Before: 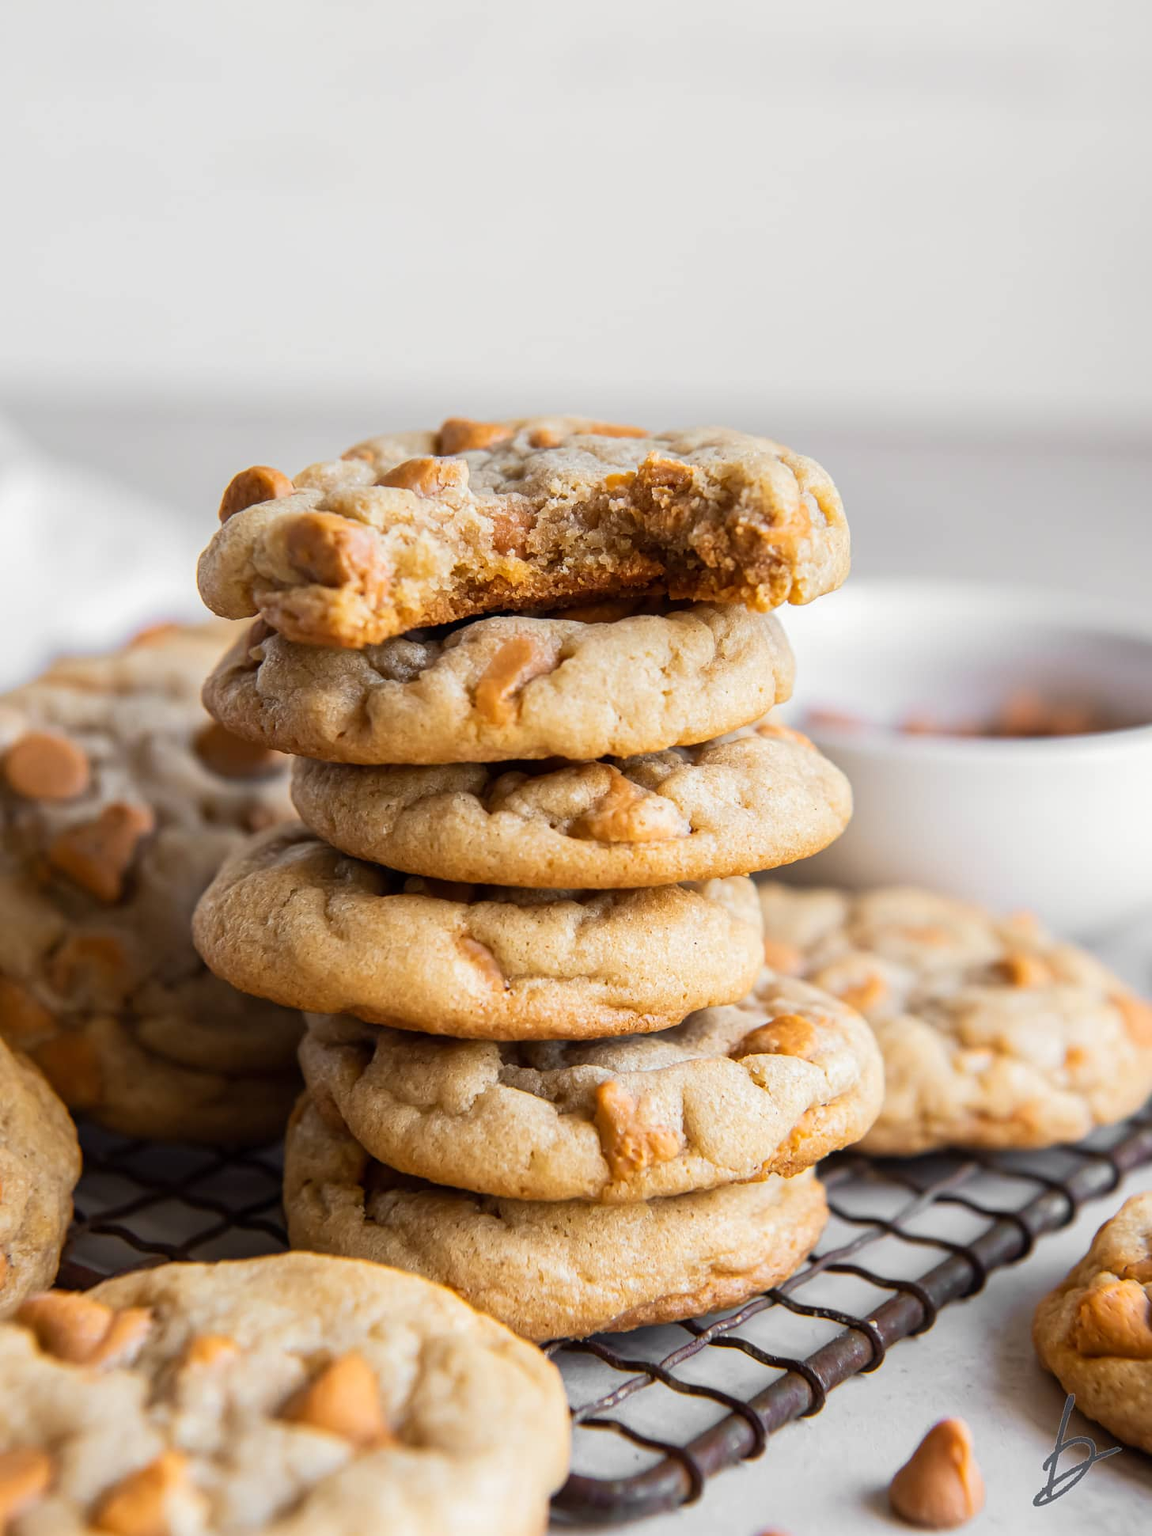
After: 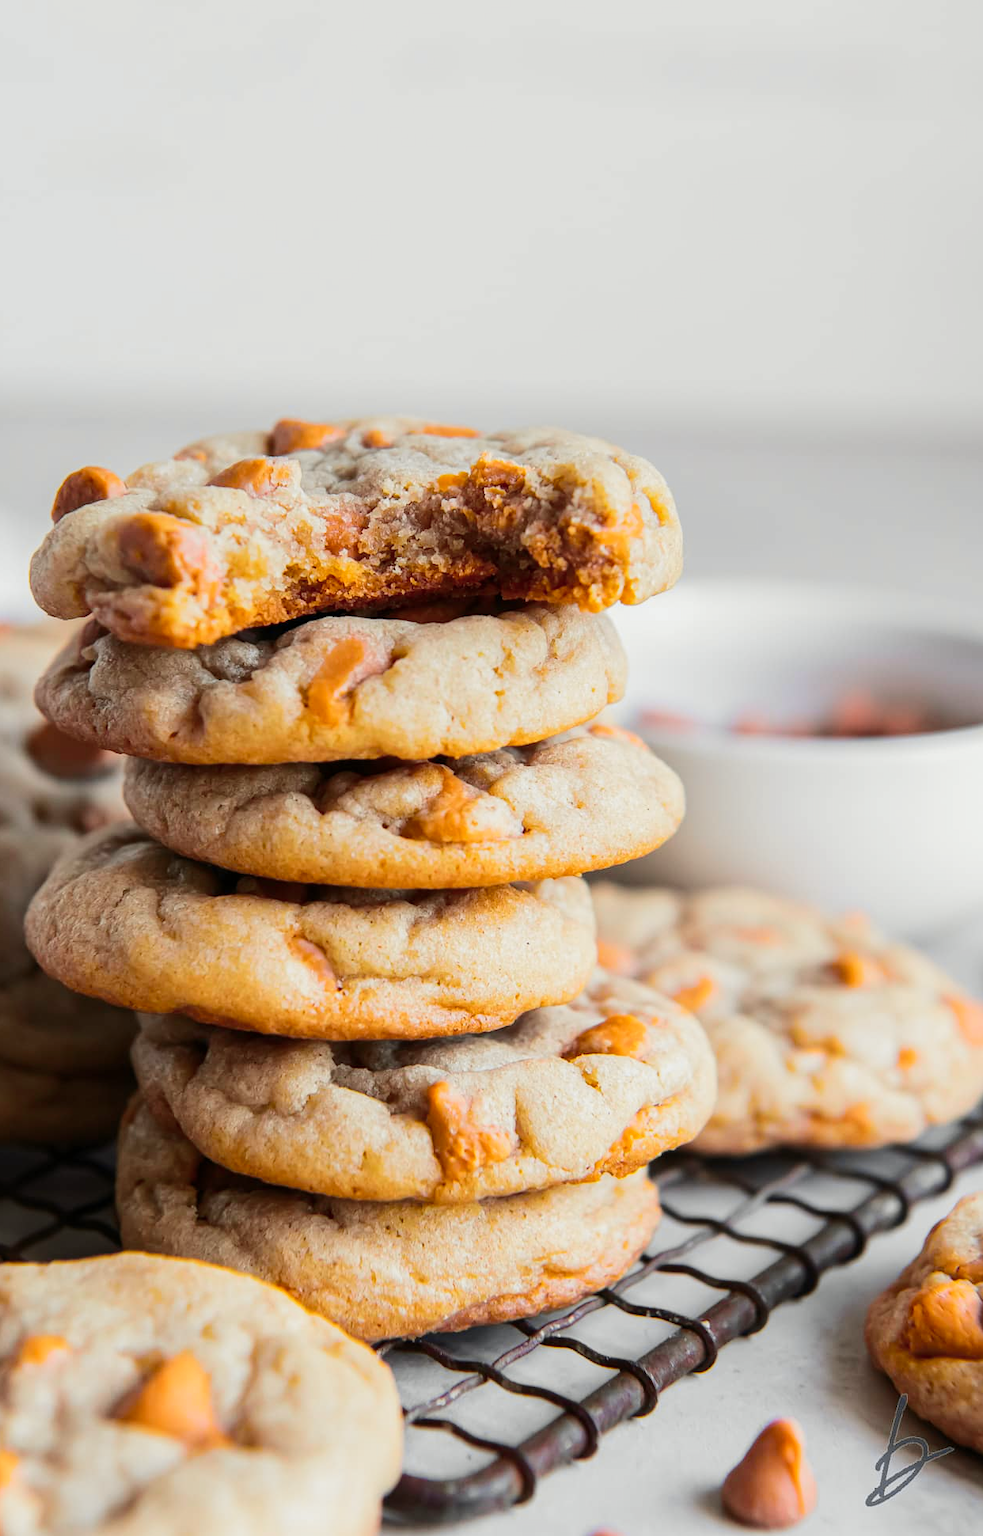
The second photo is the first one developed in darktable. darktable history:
crop and rotate: left 14.587%
tone curve: curves: ch0 [(0, 0) (0.23, 0.205) (0.486, 0.52) (0.822, 0.825) (0.994, 0.955)]; ch1 [(0, 0) (0.226, 0.261) (0.379, 0.442) (0.469, 0.472) (0.495, 0.495) (0.514, 0.504) (0.561, 0.568) (0.59, 0.612) (1, 1)]; ch2 [(0, 0) (0.269, 0.299) (0.459, 0.441) (0.498, 0.499) (0.523, 0.52) (0.586, 0.569) (0.635, 0.617) (0.659, 0.681) (0.718, 0.764) (1, 1)], color space Lab, independent channels, preserve colors none
